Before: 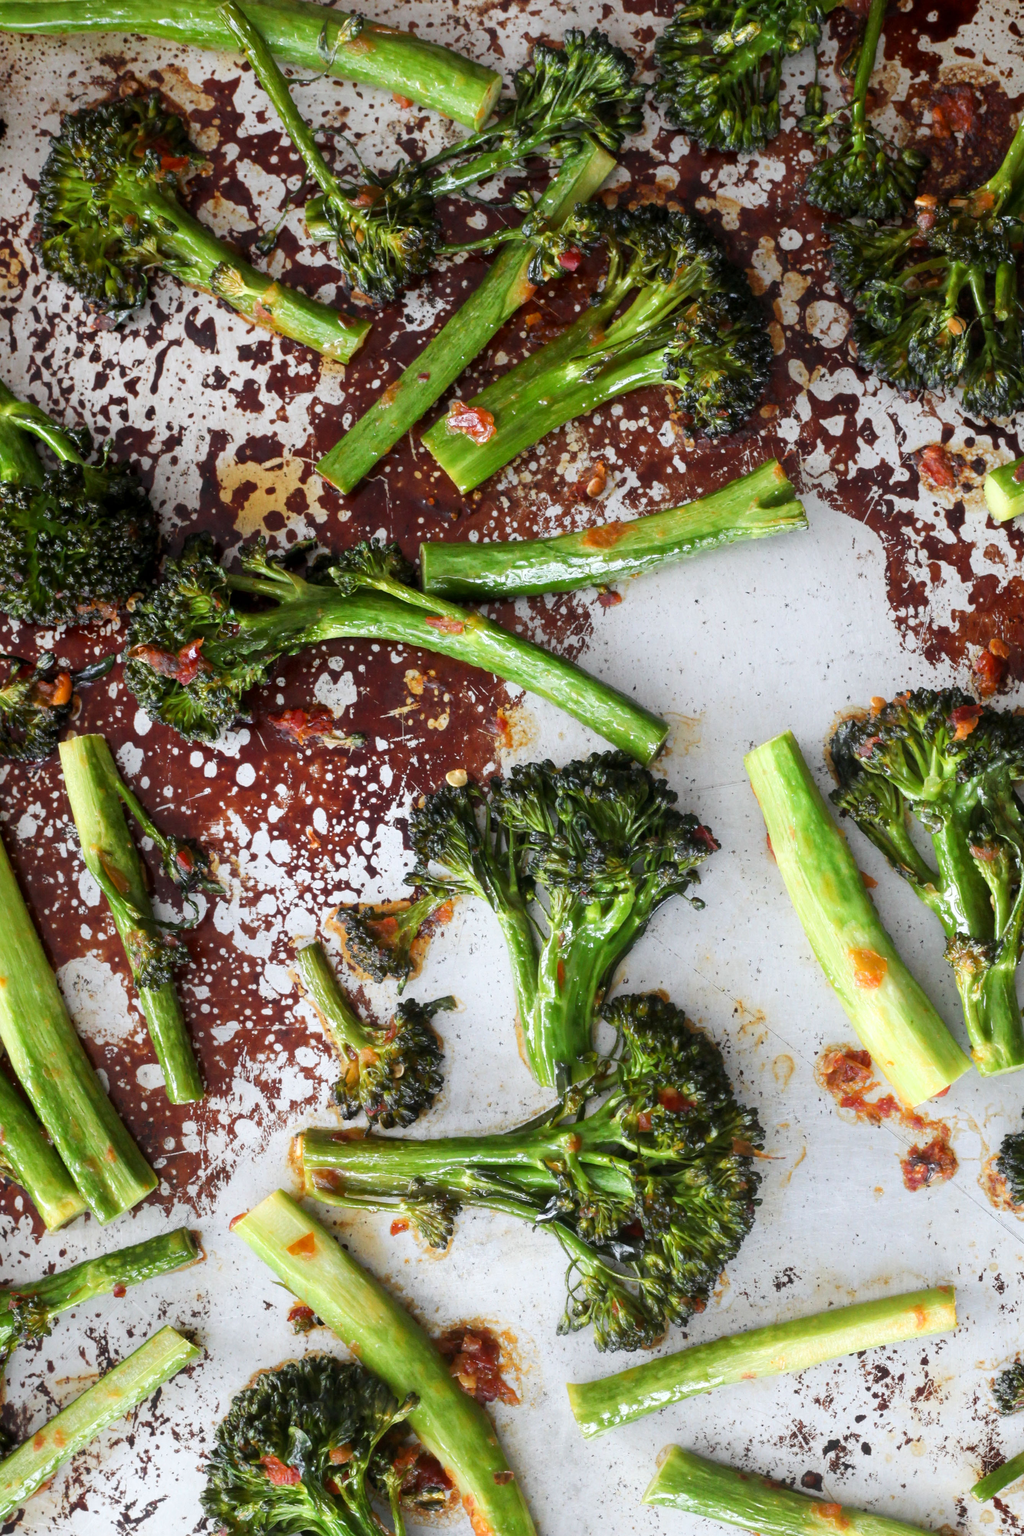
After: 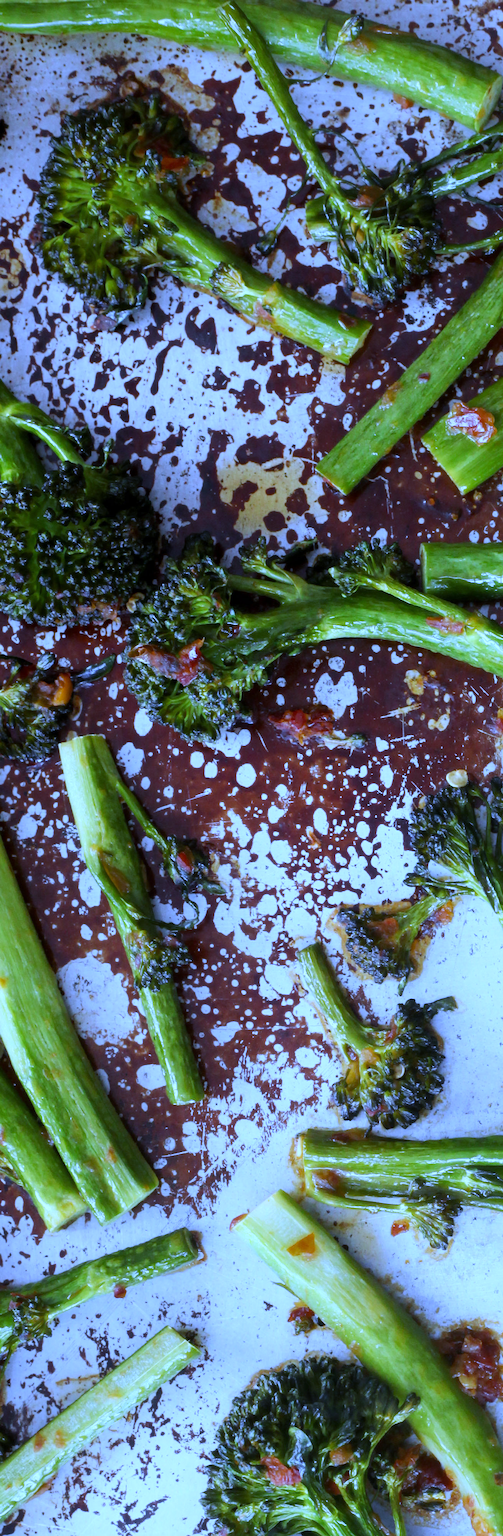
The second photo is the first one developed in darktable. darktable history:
crop and rotate: left 0%, top 0%, right 50.845%
white balance: red 0.766, blue 1.537
